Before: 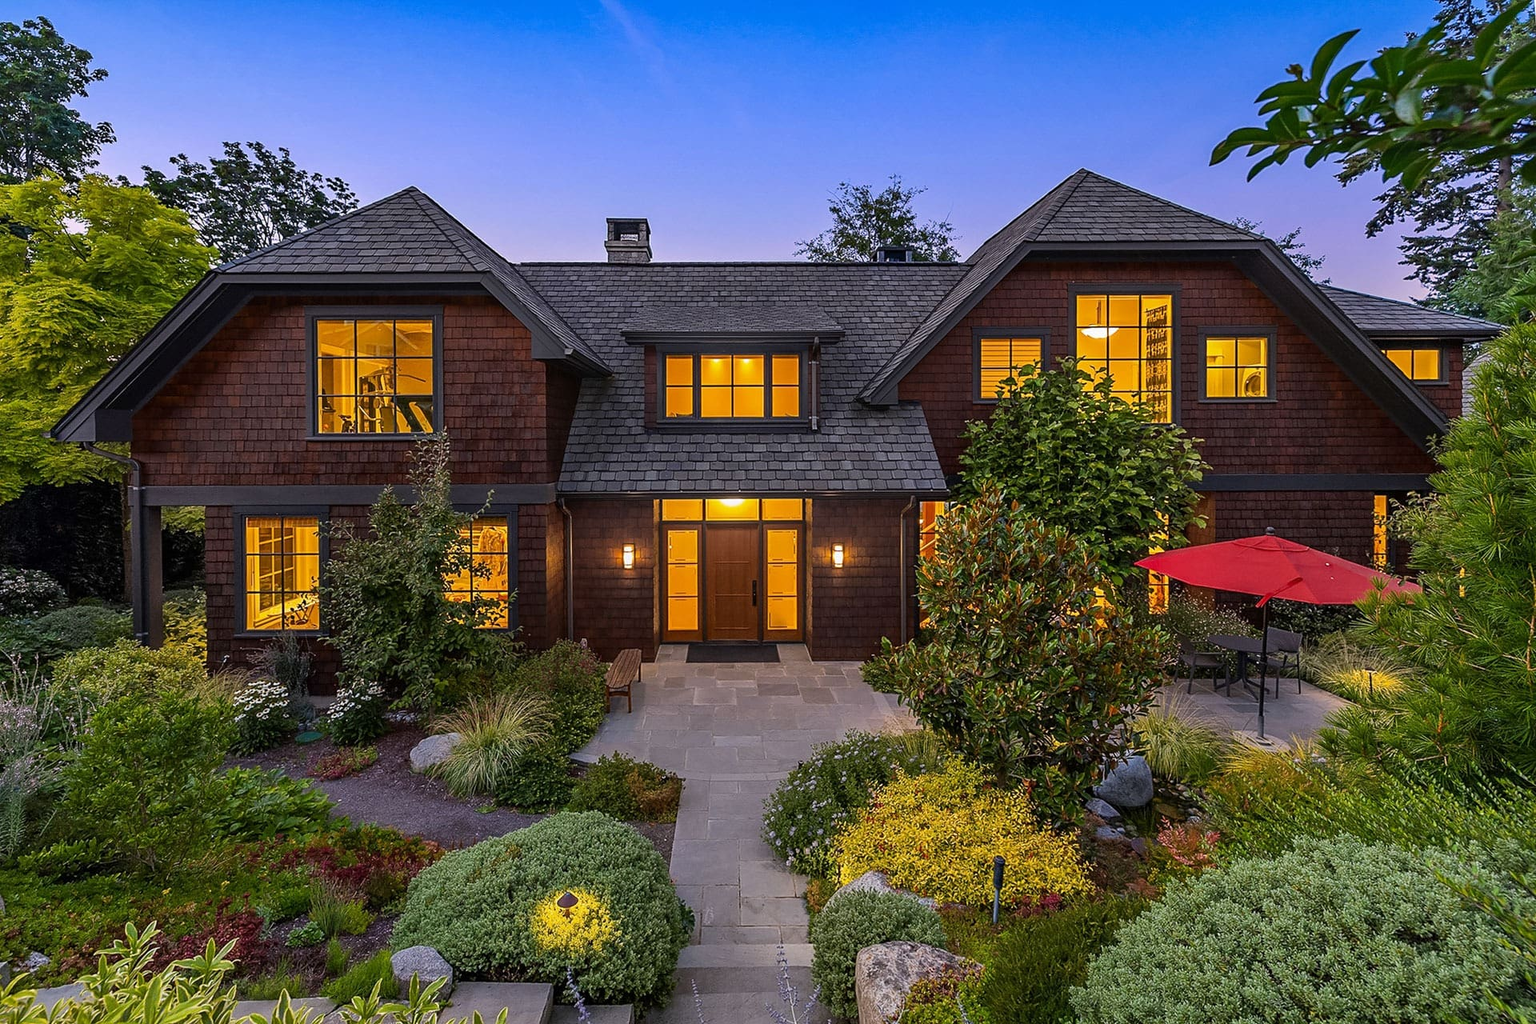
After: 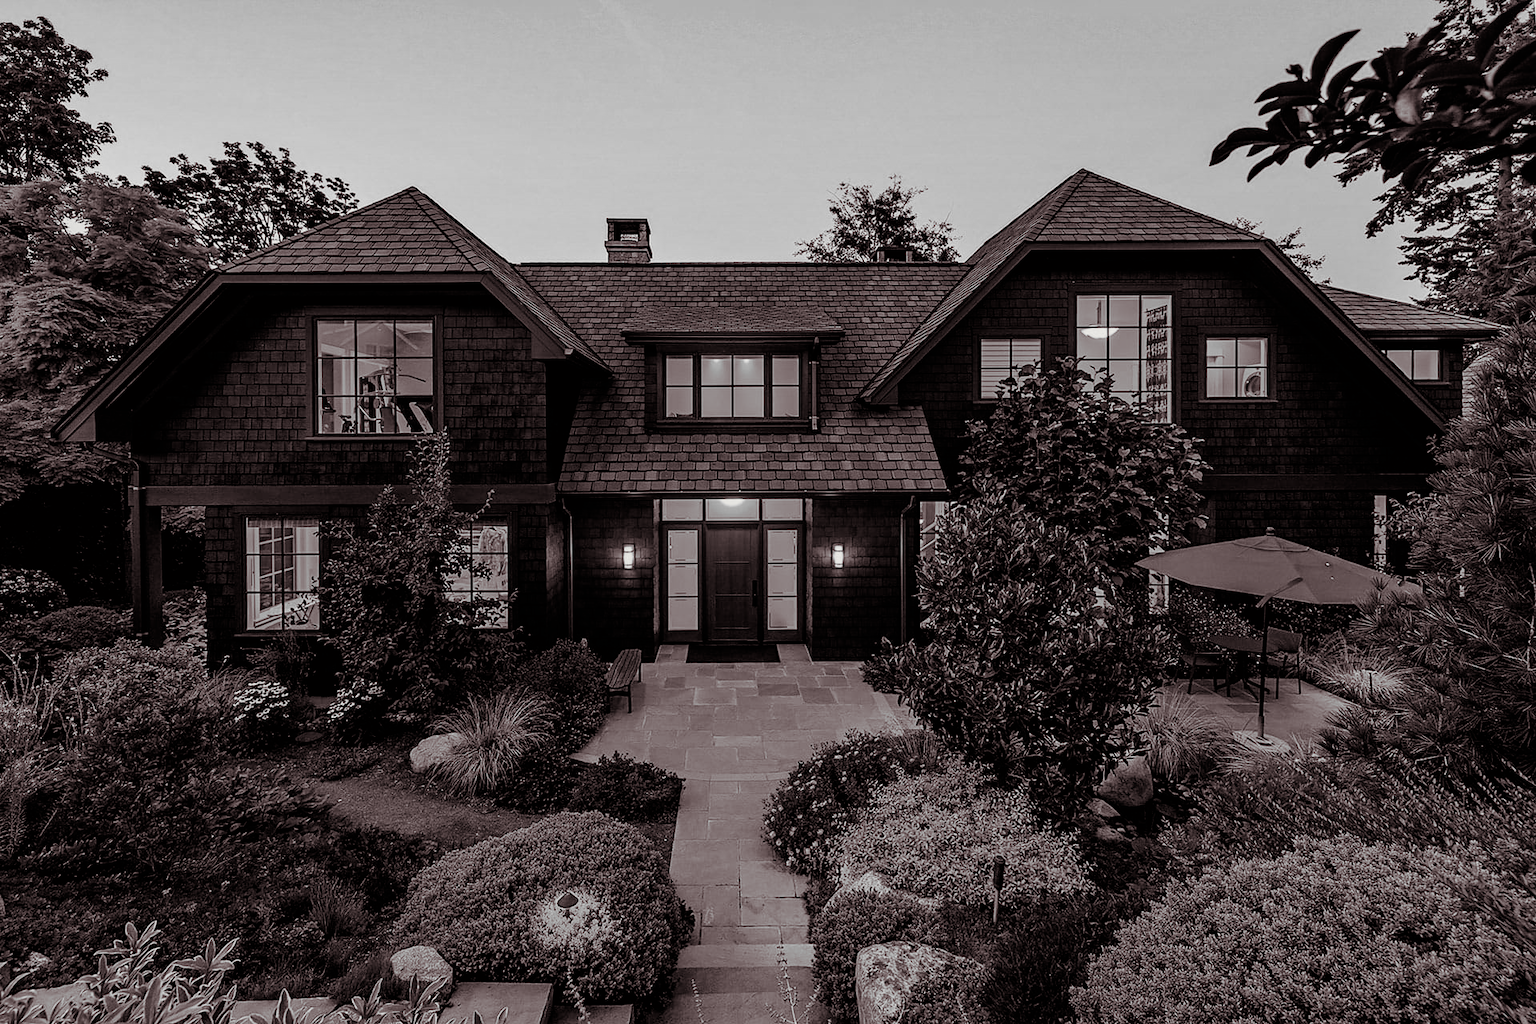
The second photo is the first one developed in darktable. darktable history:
split-toning: shadows › saturation 0.24, highlights › hue 54°, highlights › saturation 0.24
filmic rgb: black relative exposure -5 EV, white relative exposure 3.2 EV, hardness 3.42, contrast 1.2, highlights saturation mix -50%
color calibration: output gray [0.253, 0.26, 0.487, 0], gray › normalize channels true, illuminant same as pipeline (D50), adaptation XYZ, x 0.346, y 0.359, gamut compression 0
